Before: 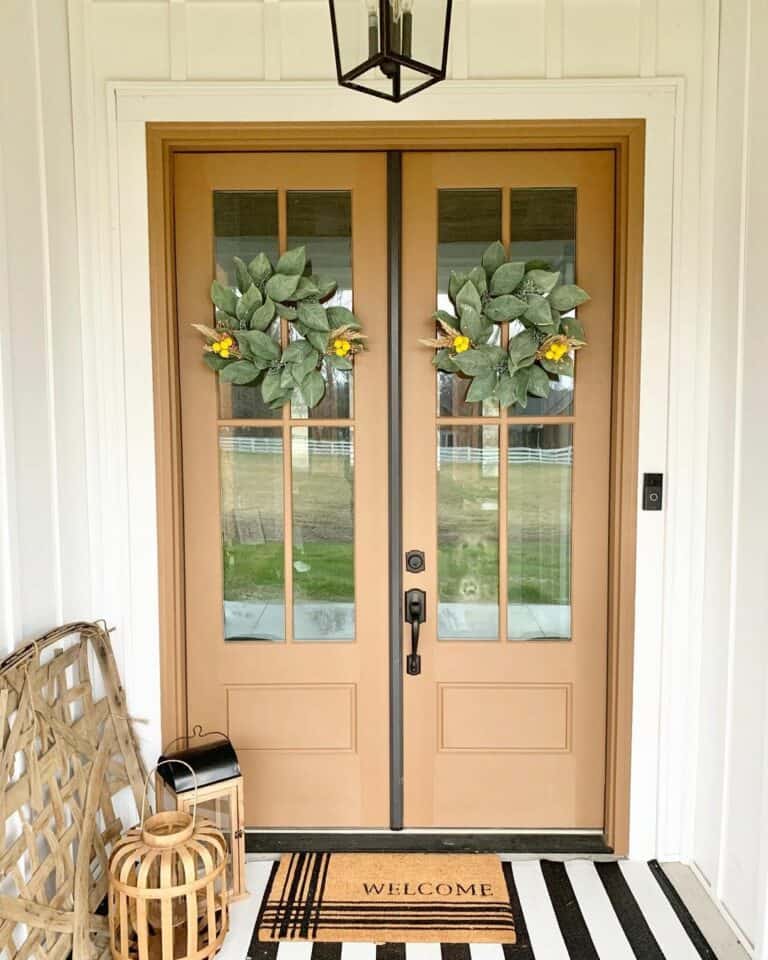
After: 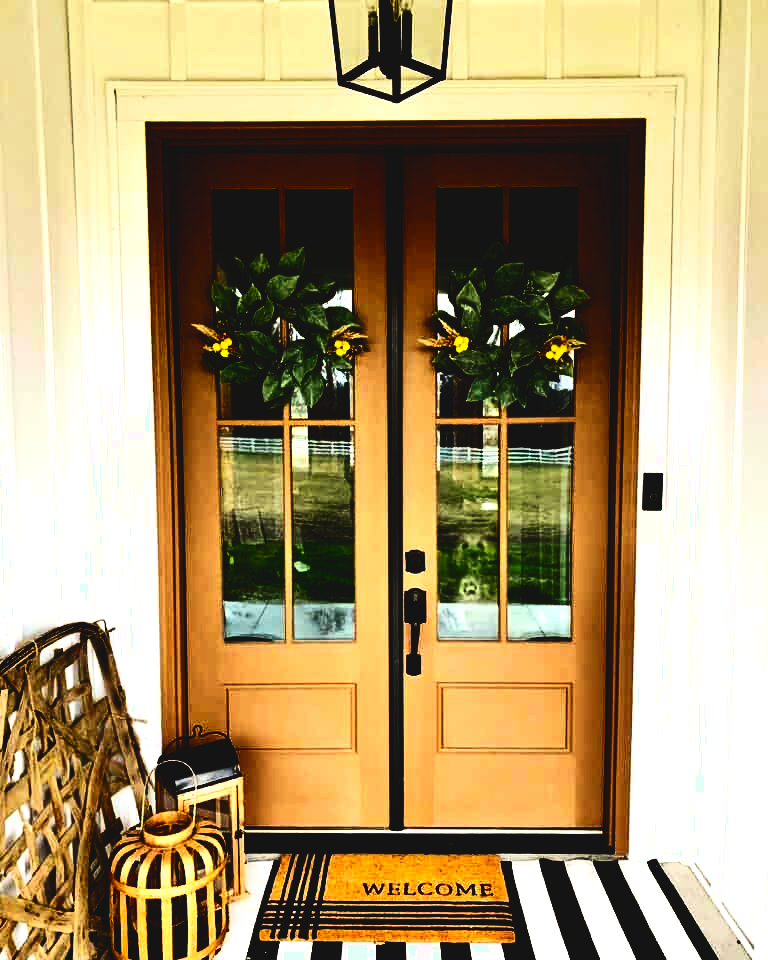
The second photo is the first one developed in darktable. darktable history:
color balance rgb: perceptual saturation grading › global saturation 19.423%, perceptual brilliance grading › highlights 3.903%, perceptual brilliance grading › mid-tones -17.77%, perceptual brilliance grading › shadows -42.119%
base curve: curves: ch0 [(0, 0.036) (0.083, 0.04) (0.804, 1)], preserve colors none
contrast brightness saturation: contrast 0.236, brightness -0.244, saturation 0.143
